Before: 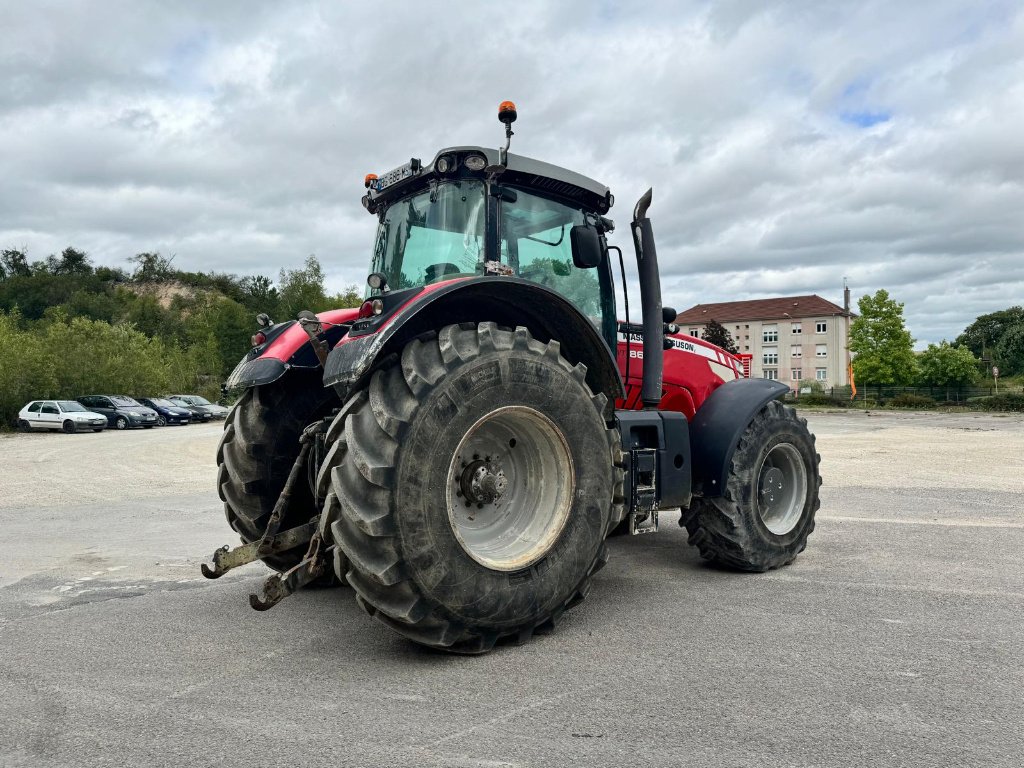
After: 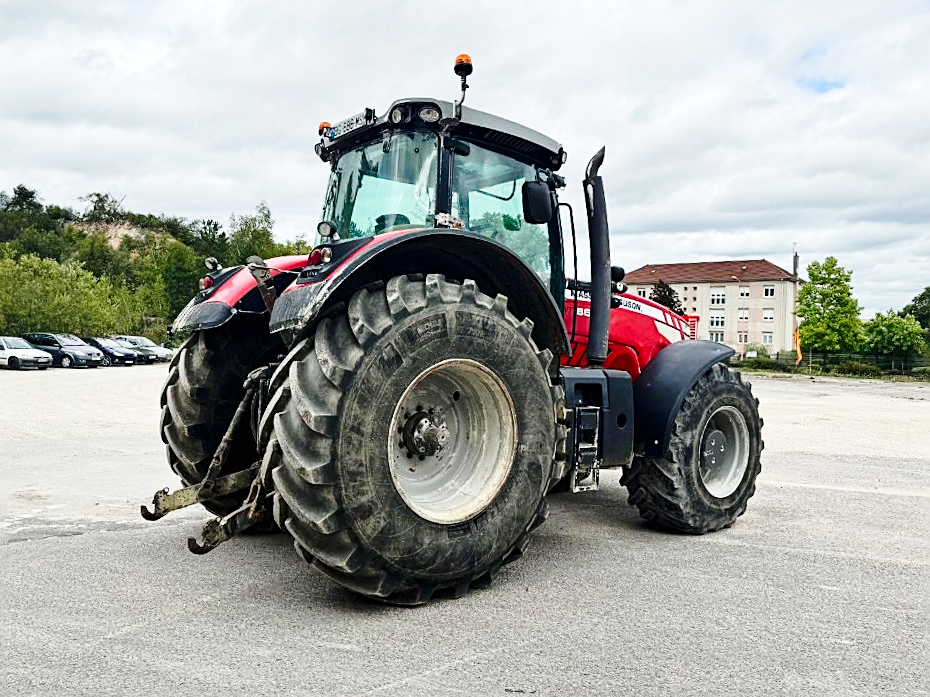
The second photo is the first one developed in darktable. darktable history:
crop and rotate: angle -2.11°, left 3.152%, top 4.085%, right 1.592%, bottom 0.638%
sharpen: on, module defaults
base curve: curves: ch0 [(0, 0) (0.028, 0.03) (0.121, 0.232) (0.46, 0.748) (0.859, 0.968) (1, 1)], preserve colors none
